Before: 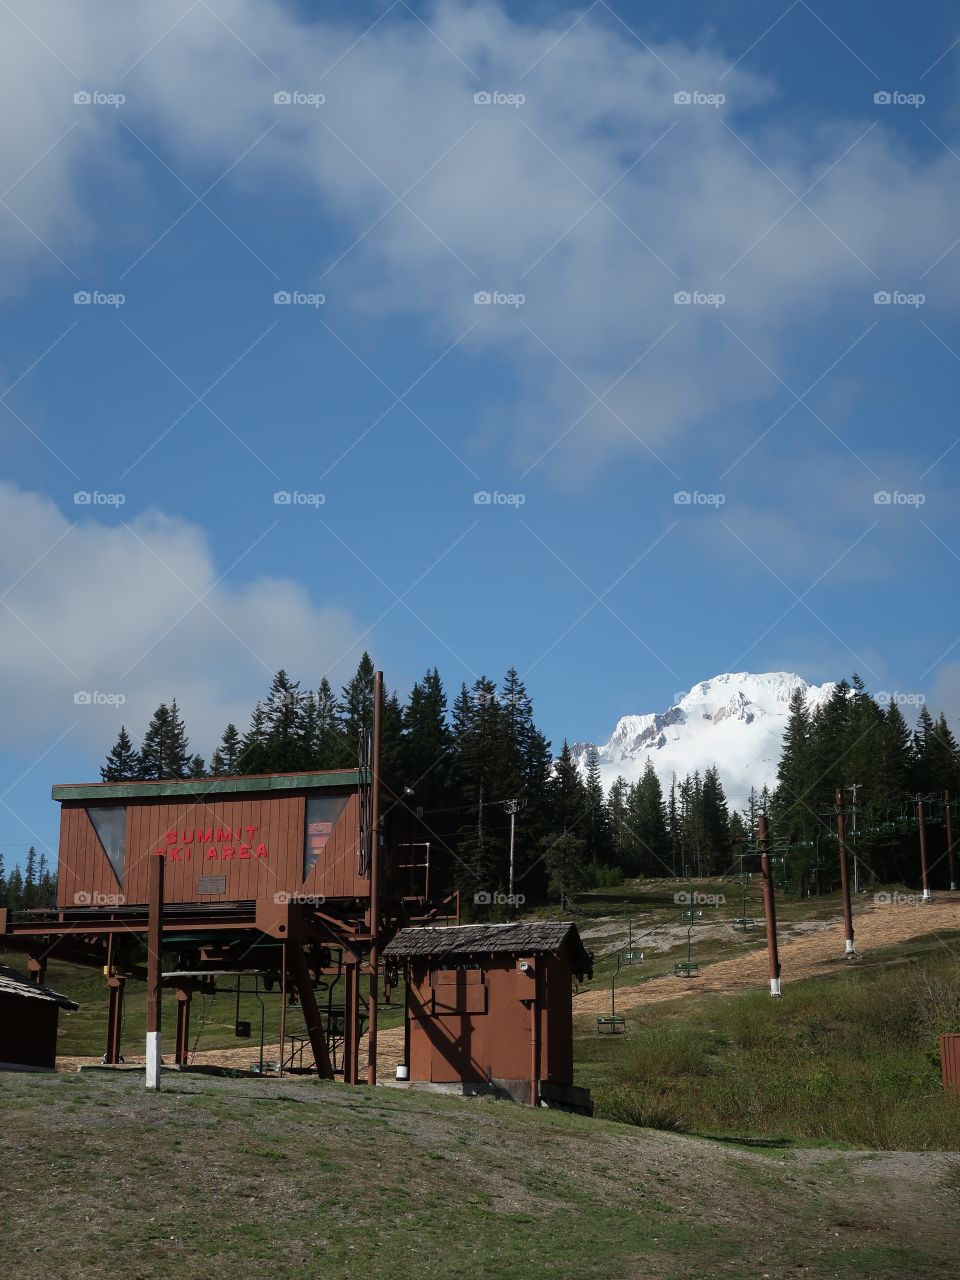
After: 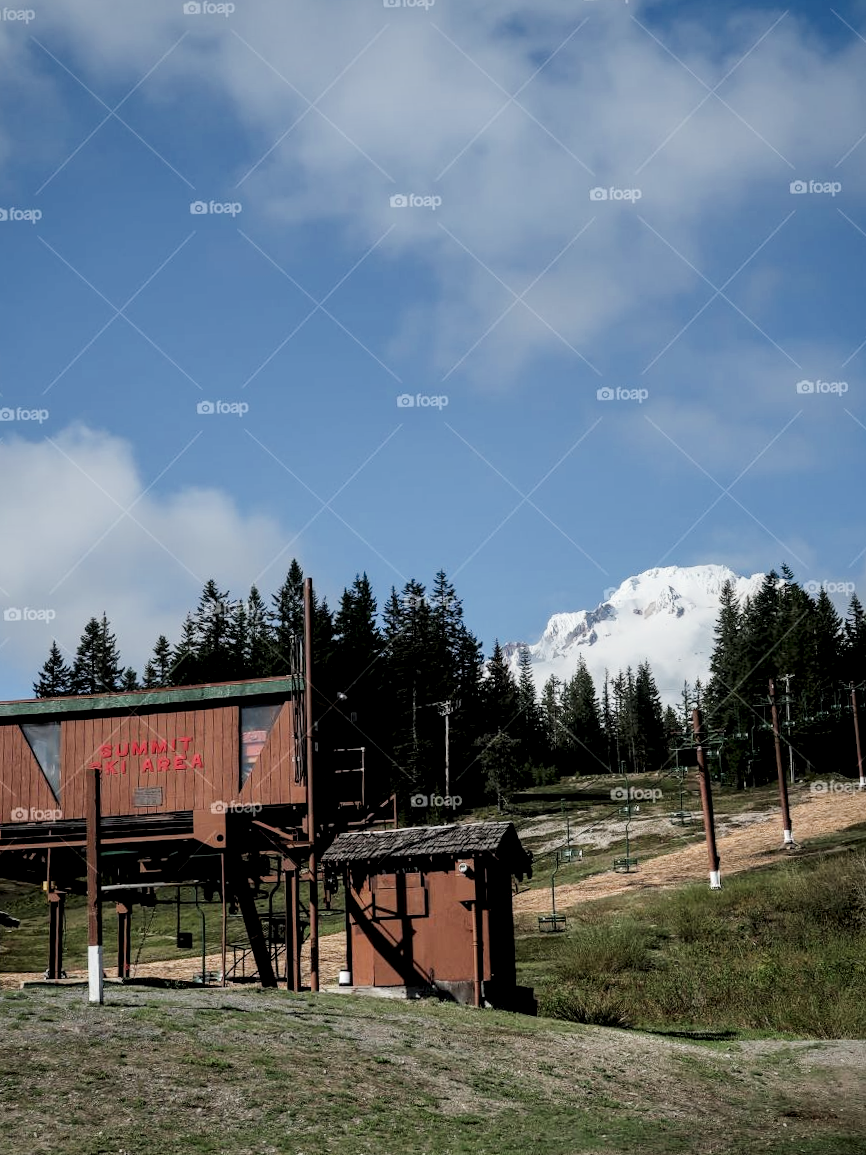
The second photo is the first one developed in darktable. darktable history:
vignetting: brightness -0.233, saturation 0.141
local contrast: highlights 60%, shadows 60%, detail 160%
crop and rotate: angle 1.96°, left 5.673%, top 5.673%
exposure: black level correction -0.002, exposure 0.54 EV, compensate highlight preservation false
filmic rgb: black relative exposure -7.15 EV, white relative exposure 5.36 EV, hardness 3.02
